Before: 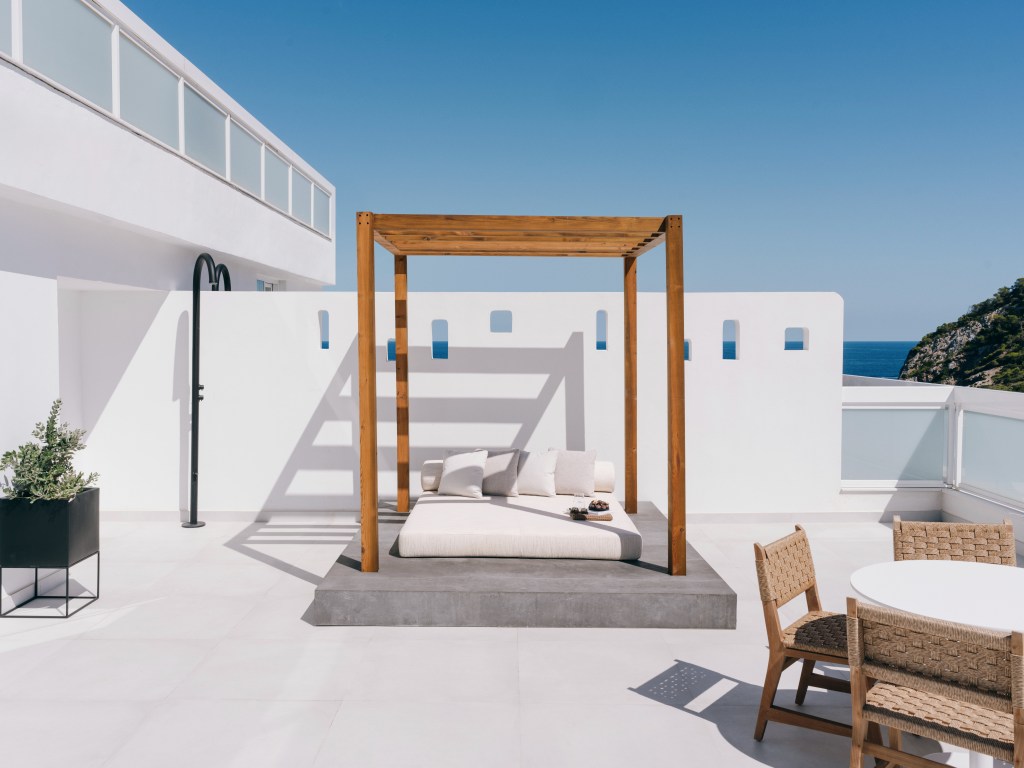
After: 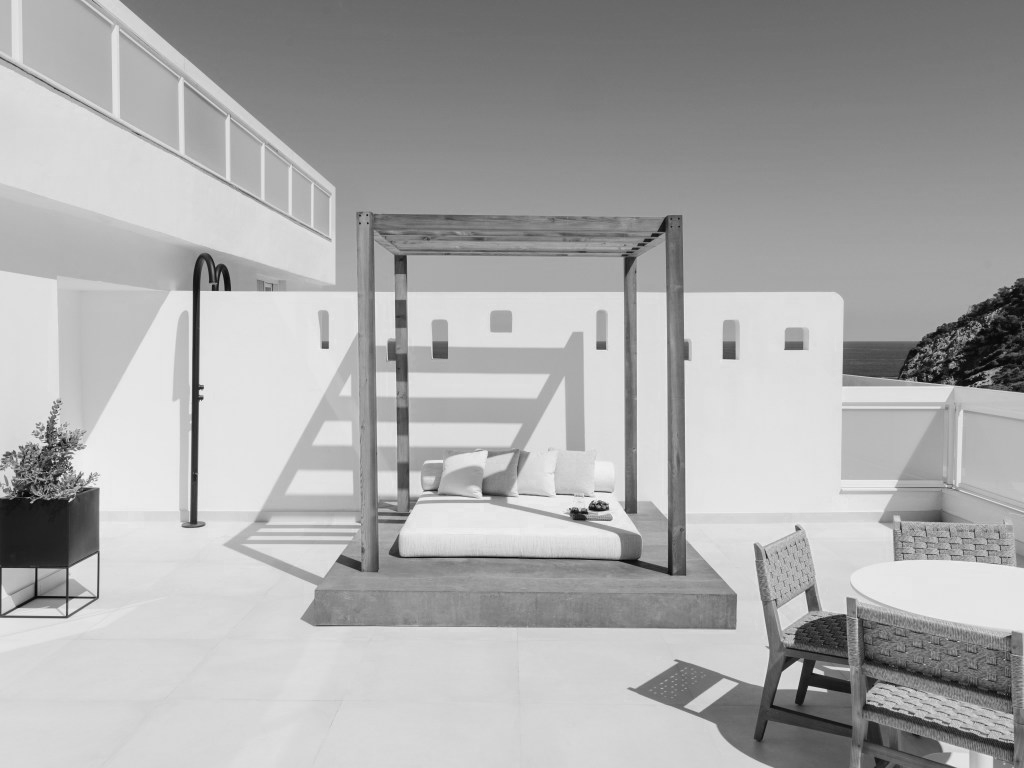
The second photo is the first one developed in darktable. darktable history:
monochrome: on, module defaults
color zones: curves: ch0 [(0, 0.465) (0.092, 0.596) (0.289, 0.464) (0.429, 0.453) (0.571, 0.464) (0.714, 0.455) (0.857, 0.462) (1, 0.465)]
